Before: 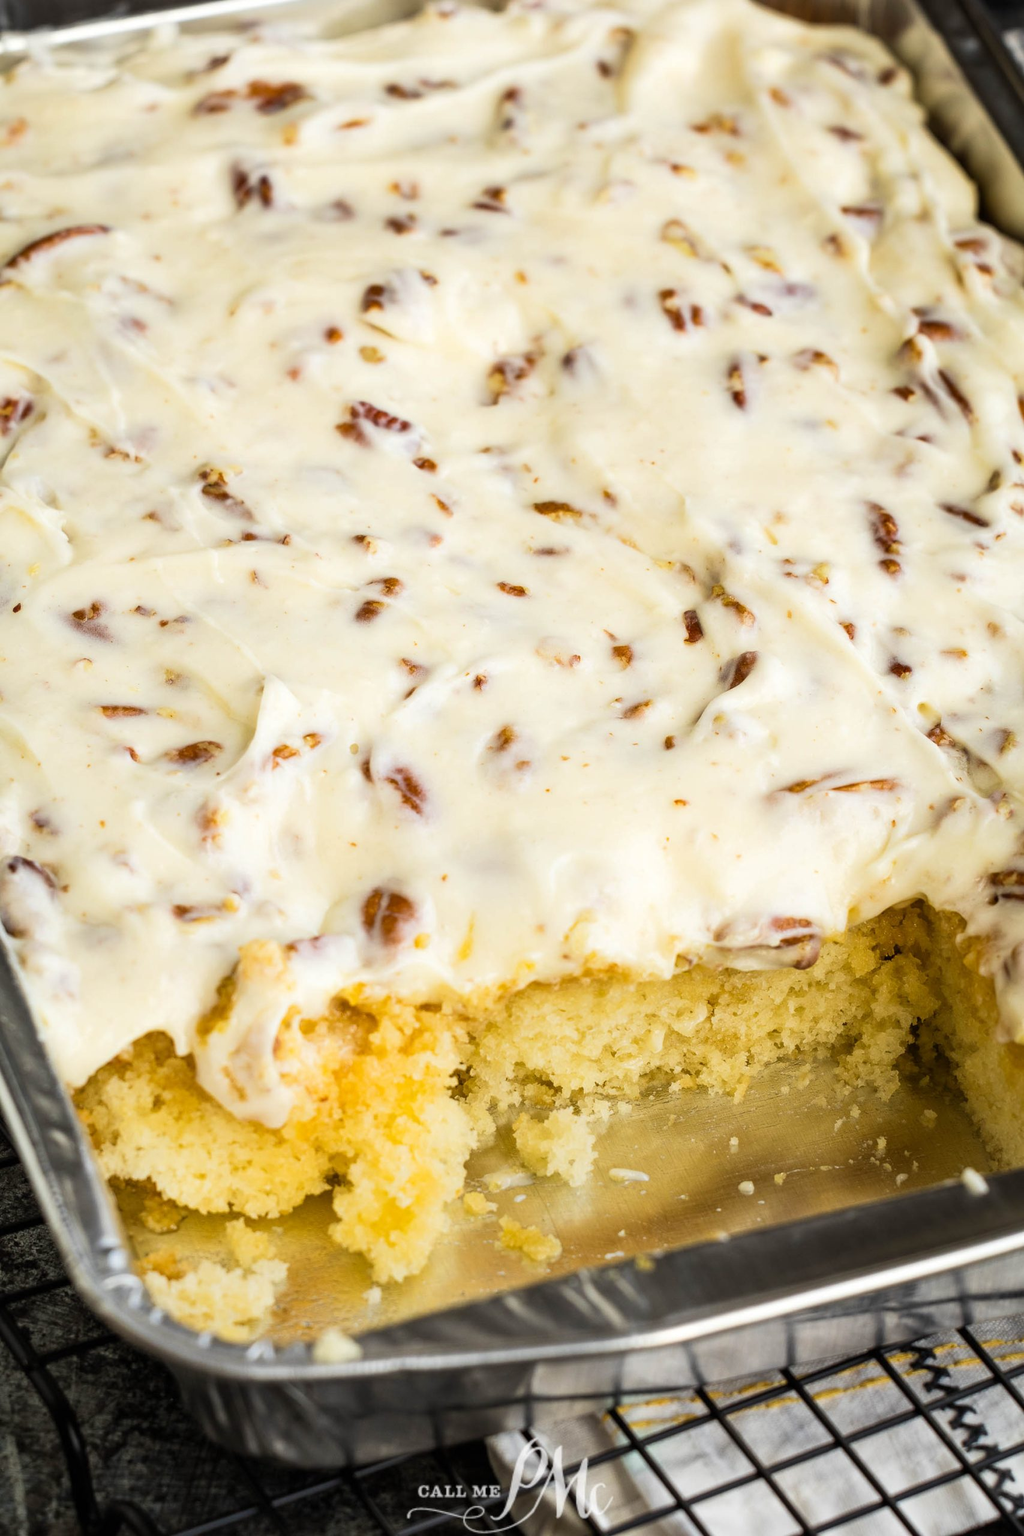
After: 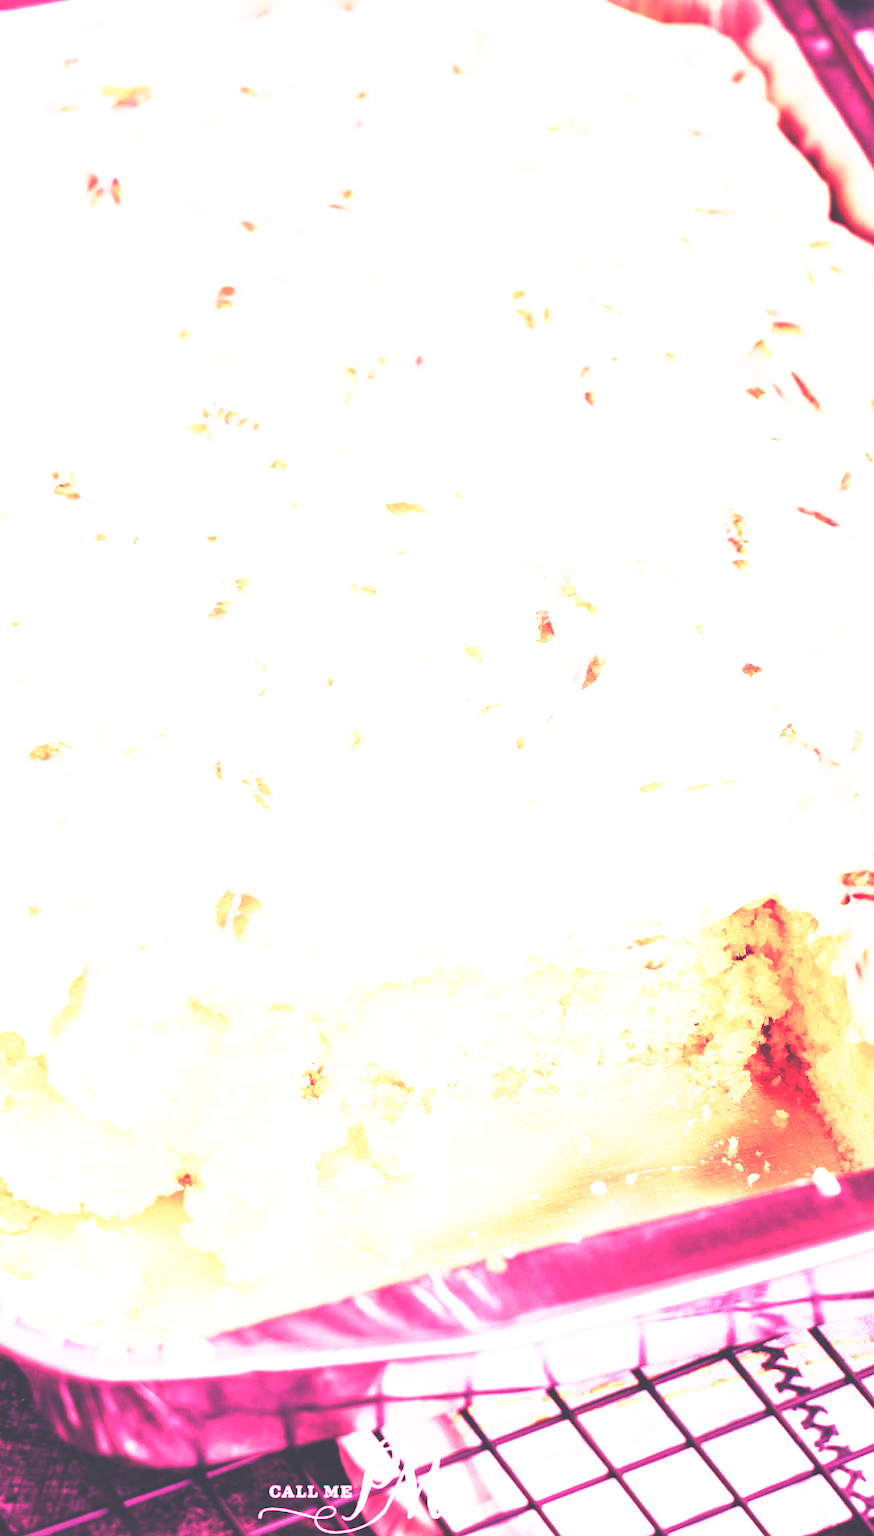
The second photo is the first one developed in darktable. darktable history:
white balance: red 4.26, blue 1.802
tone equalizer: on, module defaults
base curve: curves: ch0 [(0, 0) (0.495, 0.917) (1, 1)], preserve colors none
rgb curve: curves: ch0 [(0, 0.186) (0.314, 0.284) (0.576, 0.466) (0.805, 0.691) (0.936, 0.886)]; ch1 [(0, 0.186) (0.314, 0.284) (0.581, 0.534) (0.771, 0.746) (0.936, 0.958)]; ch2 [(0, 0.216) (0.275, 0.39) (1, 1)], mode RGB, independent channels, compensate middle gray true, preserve colors none
crop and rotate: left 14.584%
